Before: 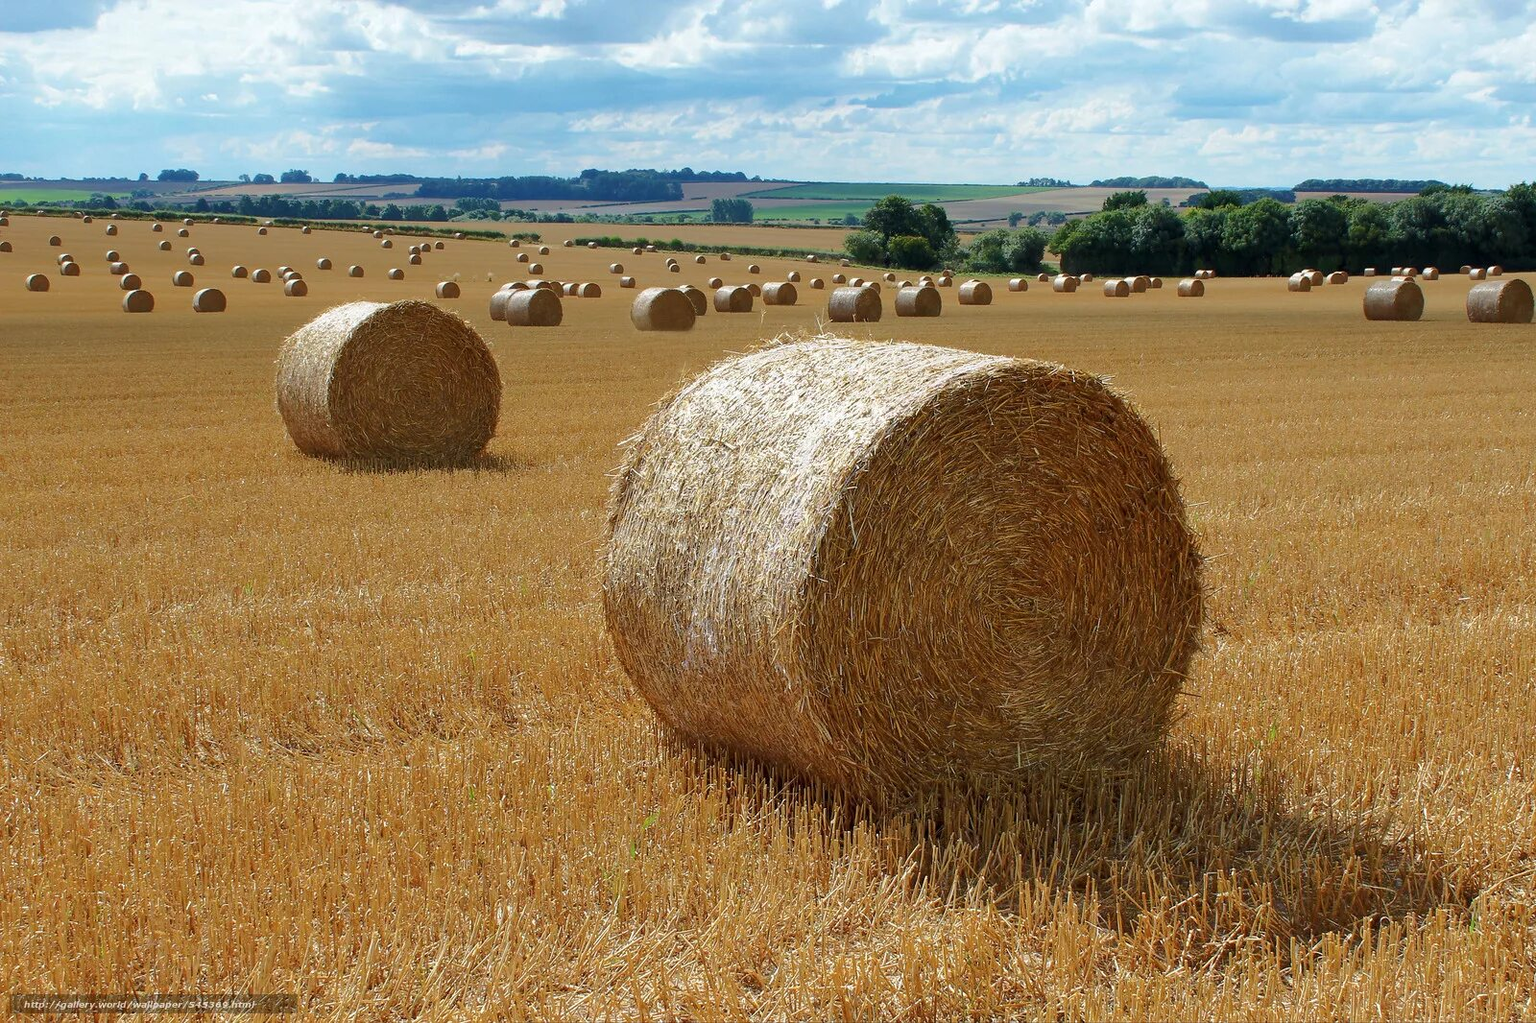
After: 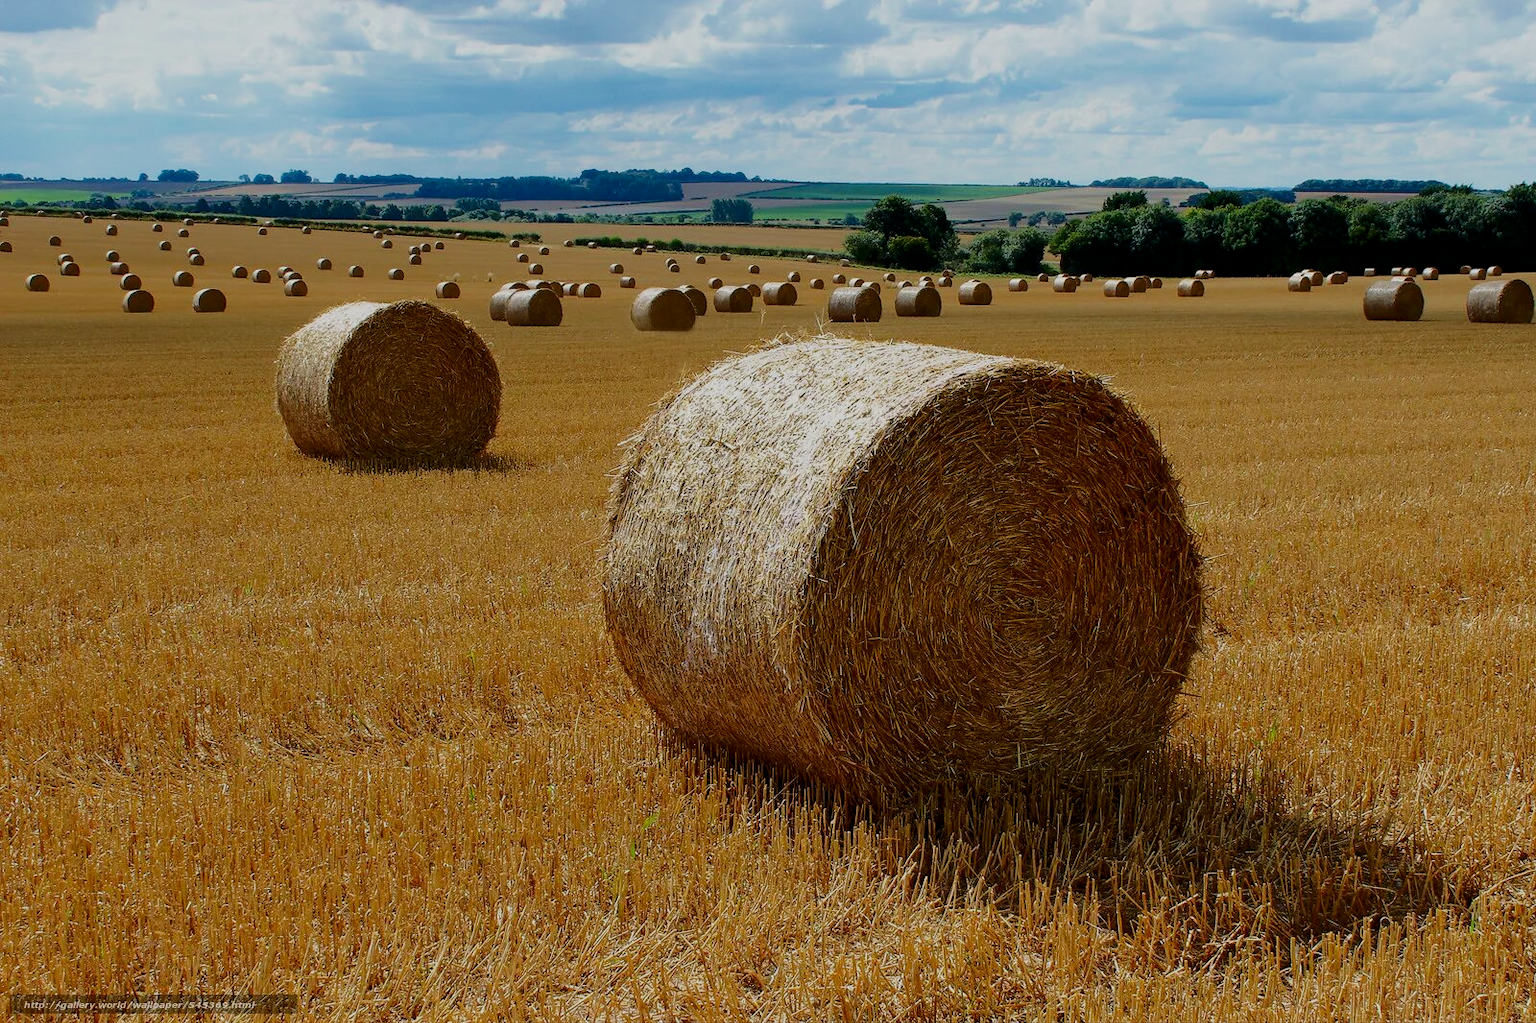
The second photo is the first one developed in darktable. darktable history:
filmic rgb: middle gray luminance 28.74%, black relative exposure -10.3 EV, white relative exposure 5.51 EV, target black luminance 0%, hardness 3.97, latitude 2.56%, contrast 1.121, highlights saturation mix 5.81%, shadows ↔ highlights balance 15.13%
contrast brightness saturation: contrast 0.066, brightness -0.153, saturation 0.106
